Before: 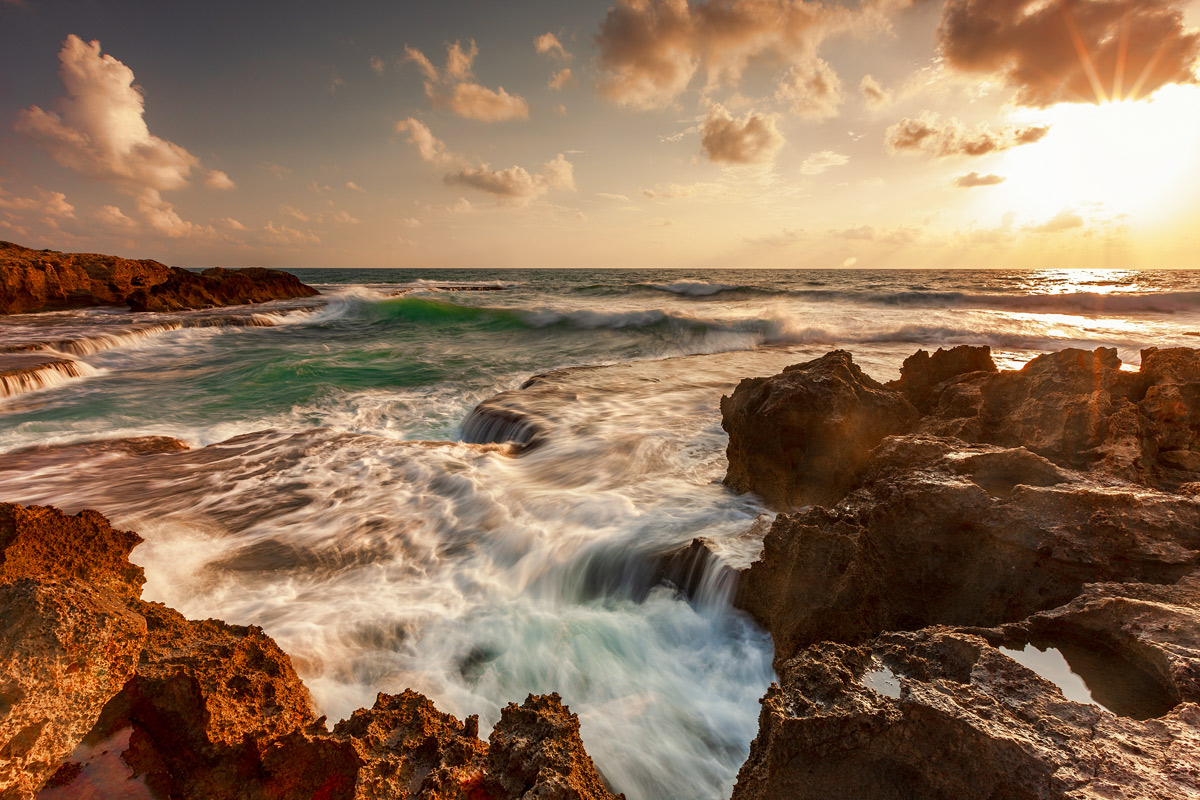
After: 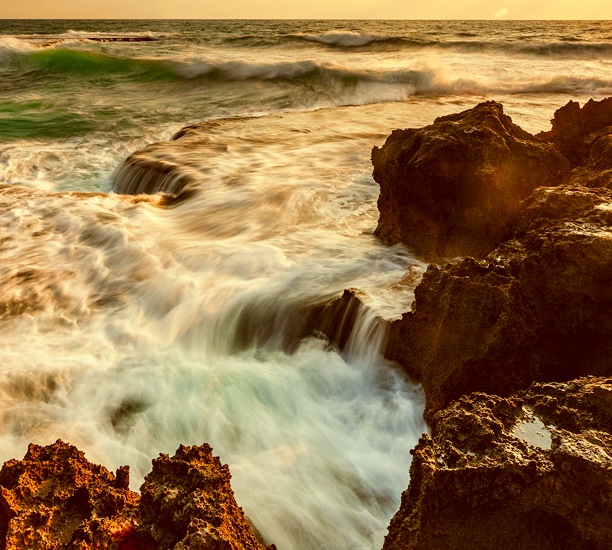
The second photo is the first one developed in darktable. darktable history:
color correction: highlights a* -5.55, highlights b* 9.8, shadows a* 9.81, shadows b* 24.84
tone curve: curves: ch0 [(0, 0) (0.004, 0.001) (0.133, 0.112) (0.325, 0.362) (0.832, 0.893) (1, 1)], color space Lab, linked channels, preserve colors none
crop and rotate: left 29.101%, top 31.176%, right 19.859%
